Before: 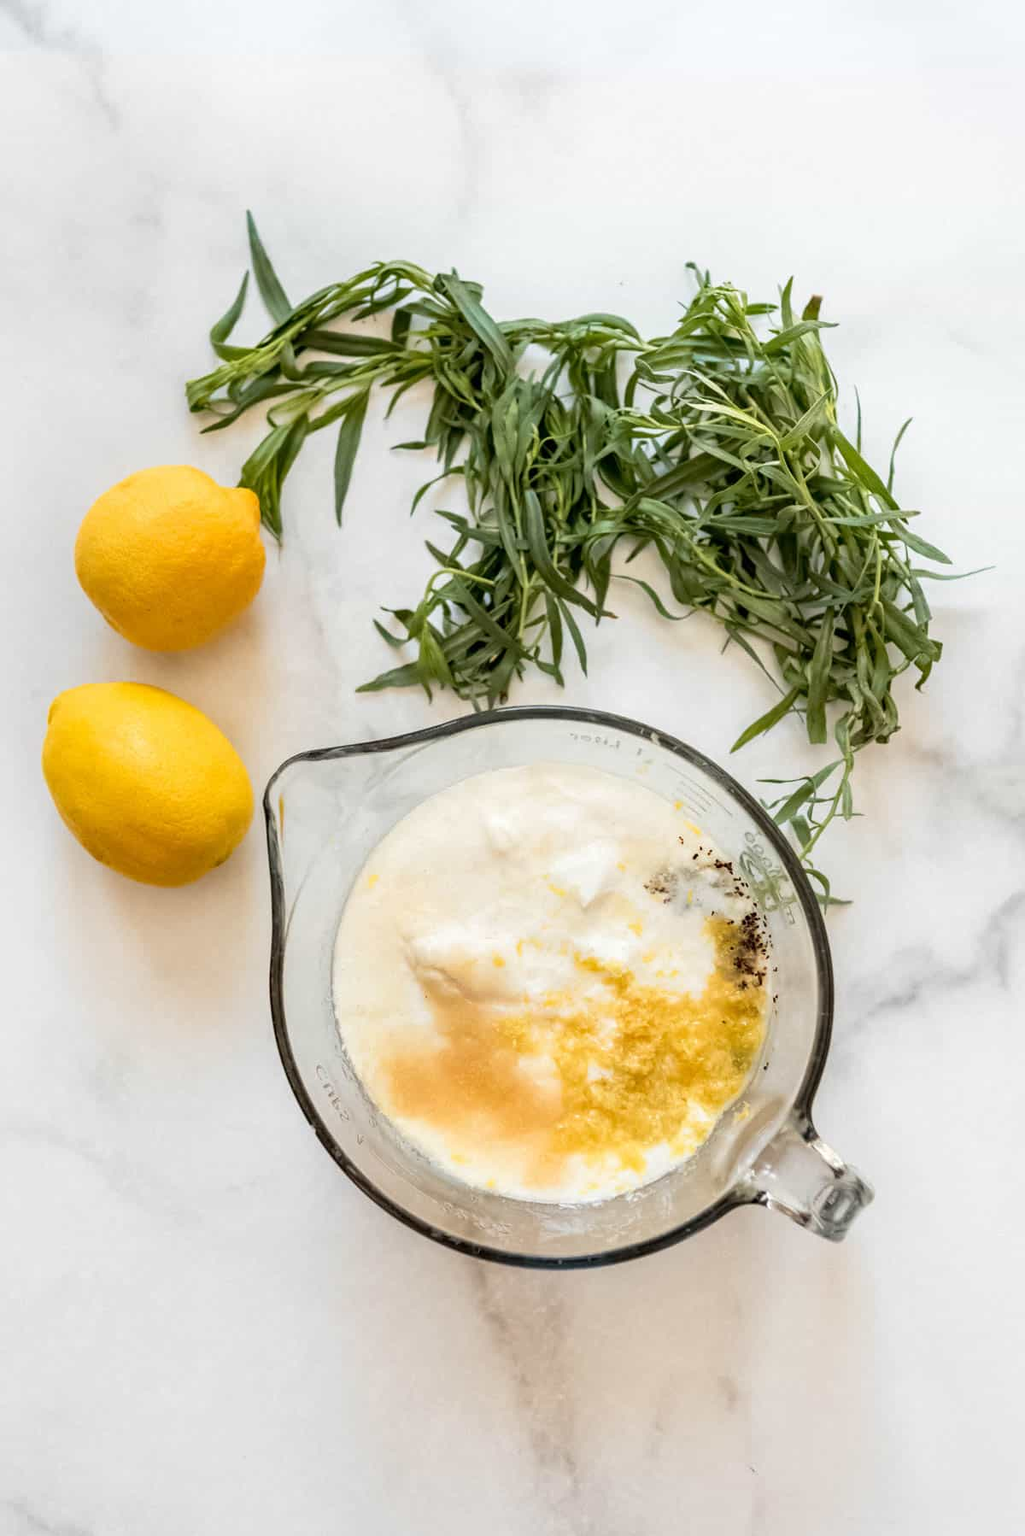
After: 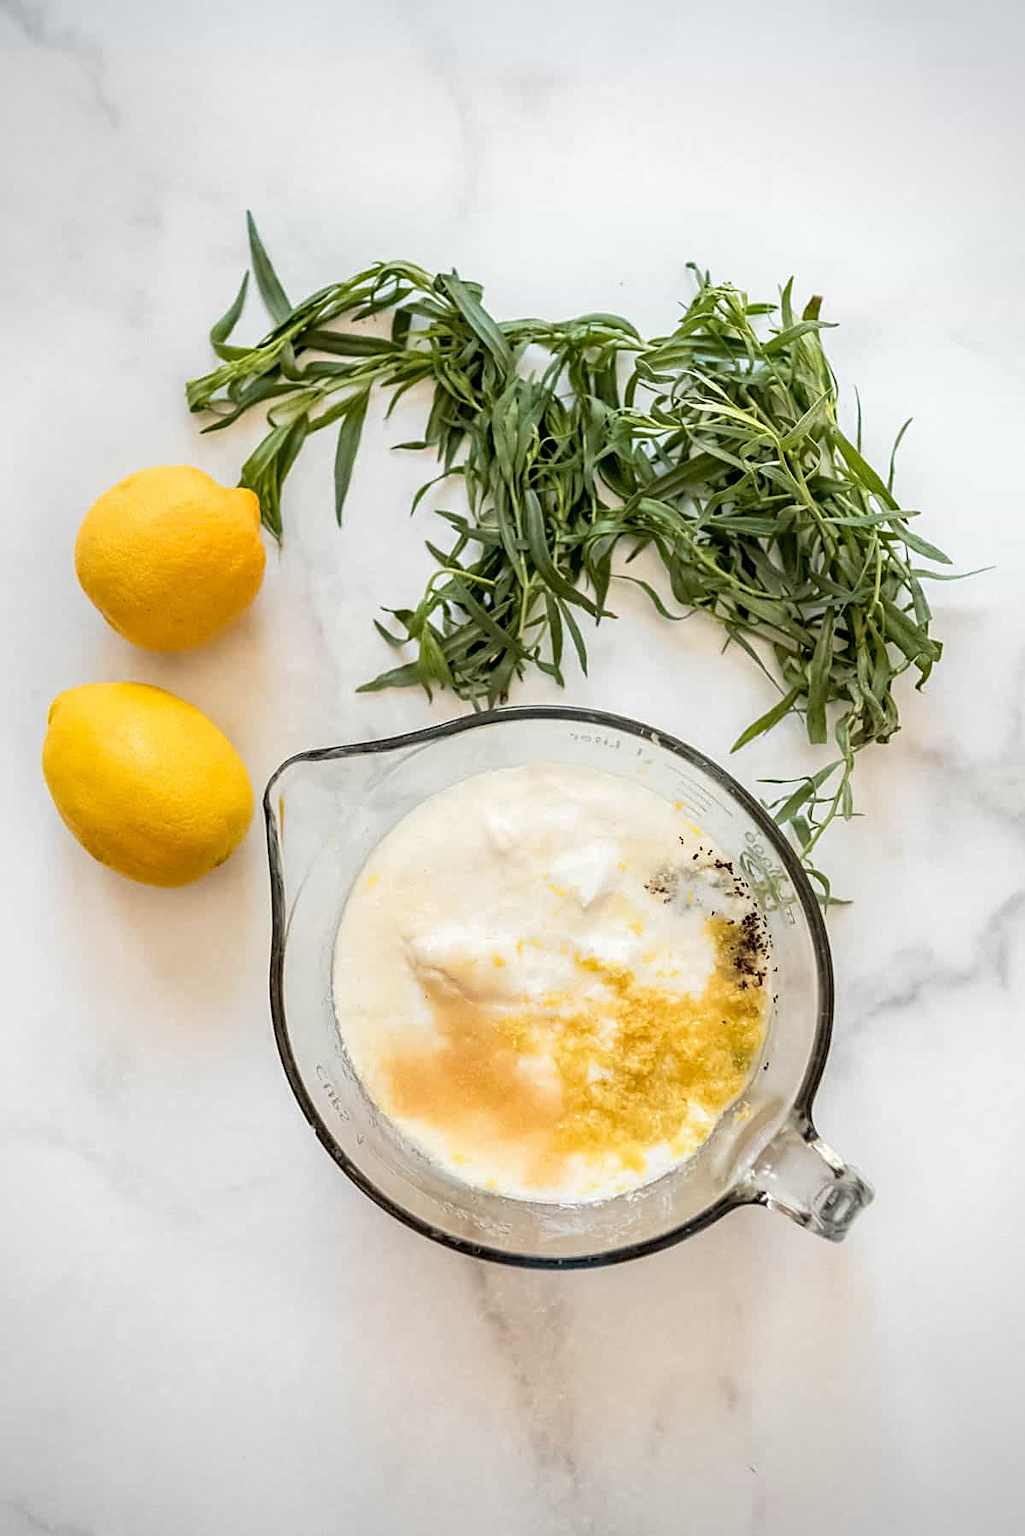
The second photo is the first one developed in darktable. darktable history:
vignetting: brightness -0.406, saturation -0.295, unbound false
levels: mode automatic, levels [0.072, 0.414, 0.976]
sharpen: on, module defaults
tone equalizer: smoothing diameter 24.89%, edges refinement/feathering 12.97, preserve details guided filter
